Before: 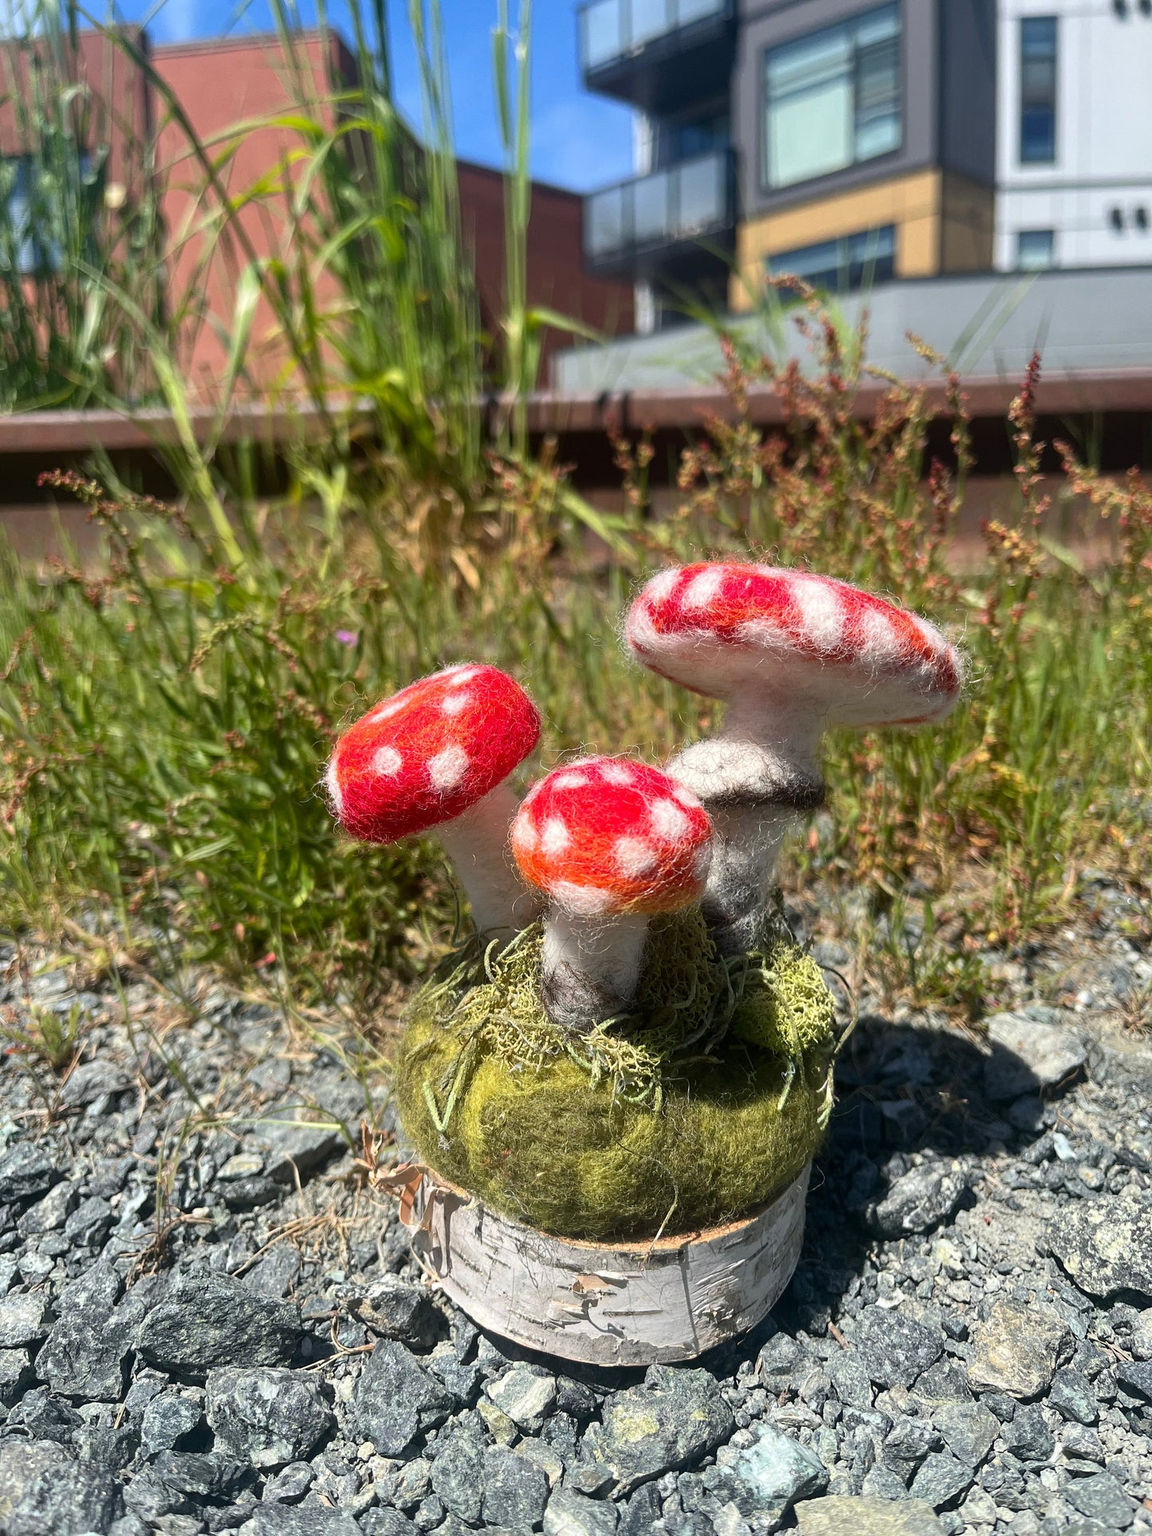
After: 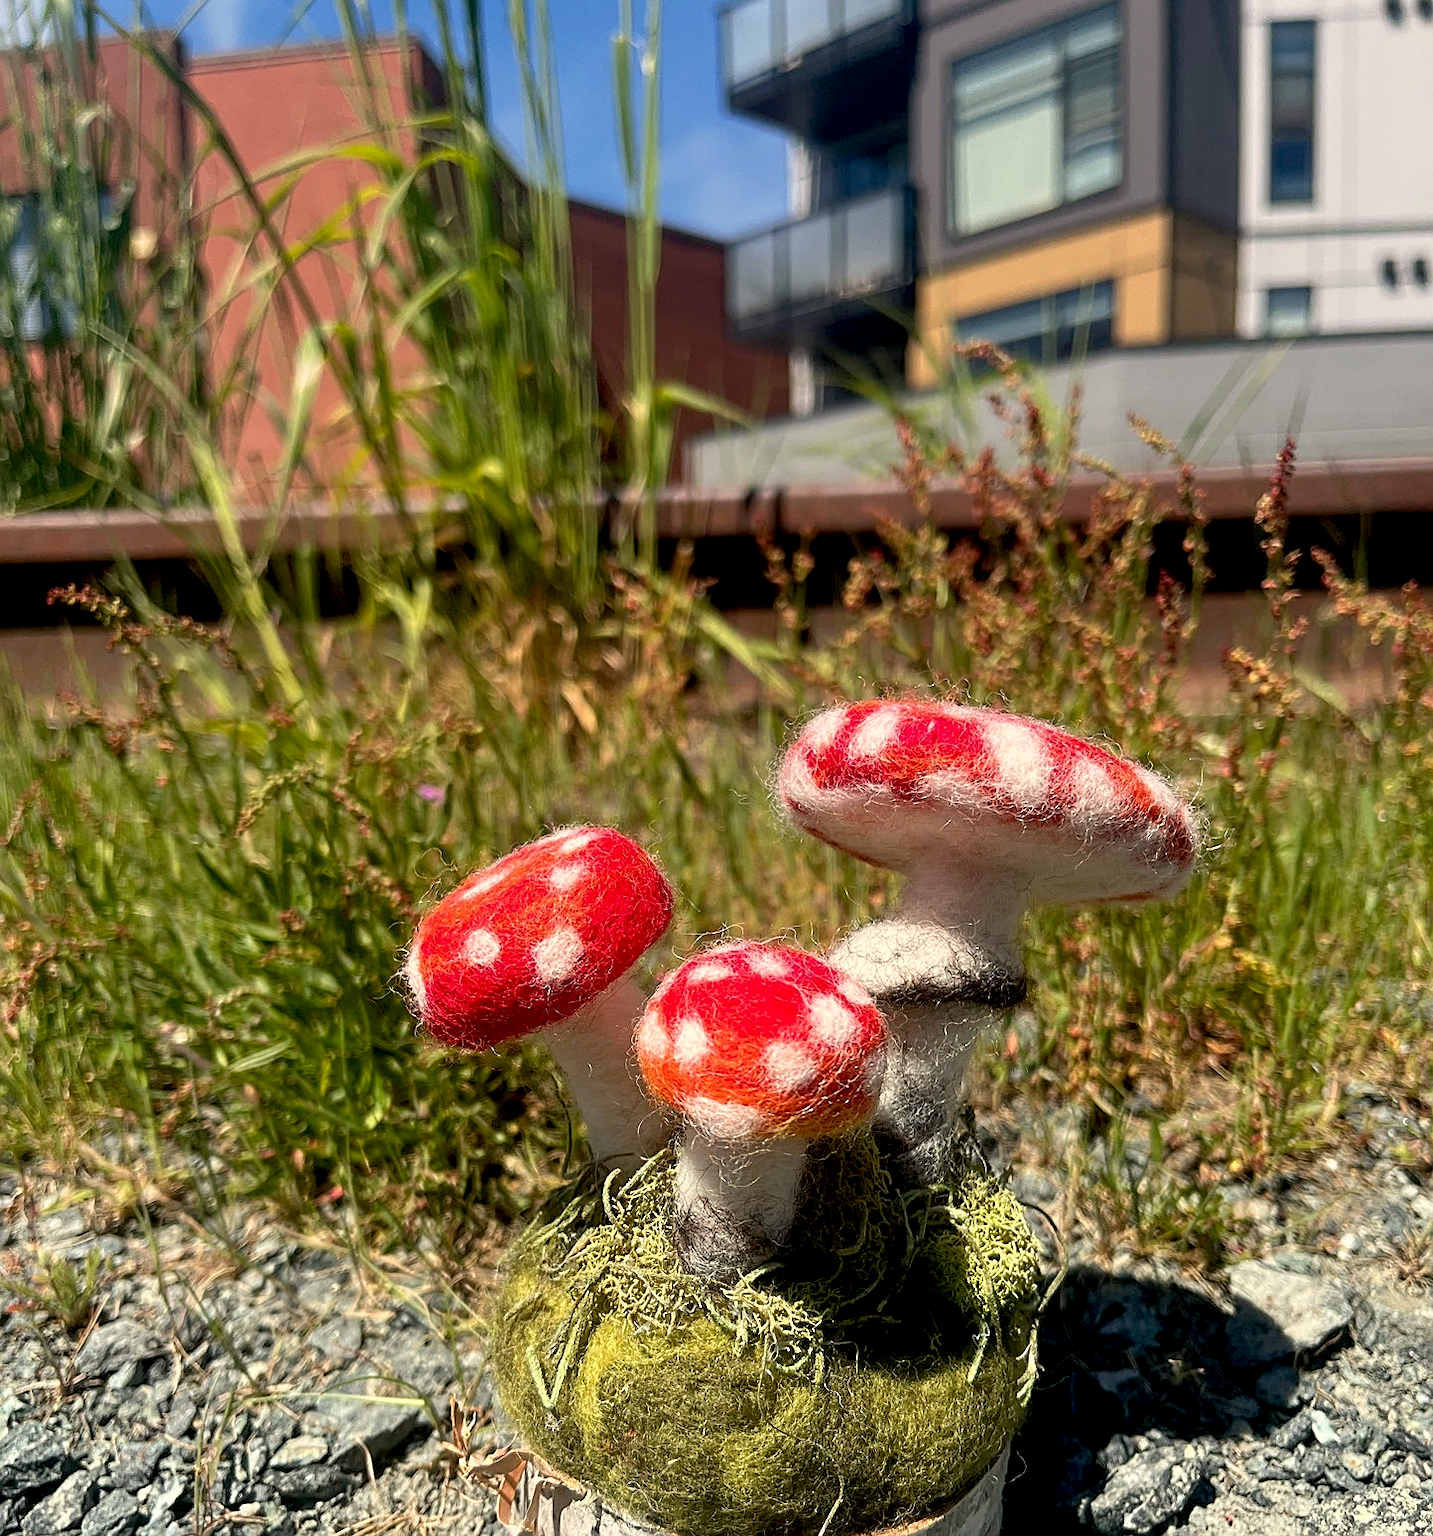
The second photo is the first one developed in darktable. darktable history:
white balance: red 1.029, blue 0.92
crop: bottom 19.644%
sharpen: on, module defaults
shadows and highlights: shadows 0, highlights 40
graduated density: density 0.38 EV, hardness 21%, rotation -6.11°, saturation 32%
exposure: black level correction 0.012, compensate highlight preservation false
color balance rgb: on, module defaults
